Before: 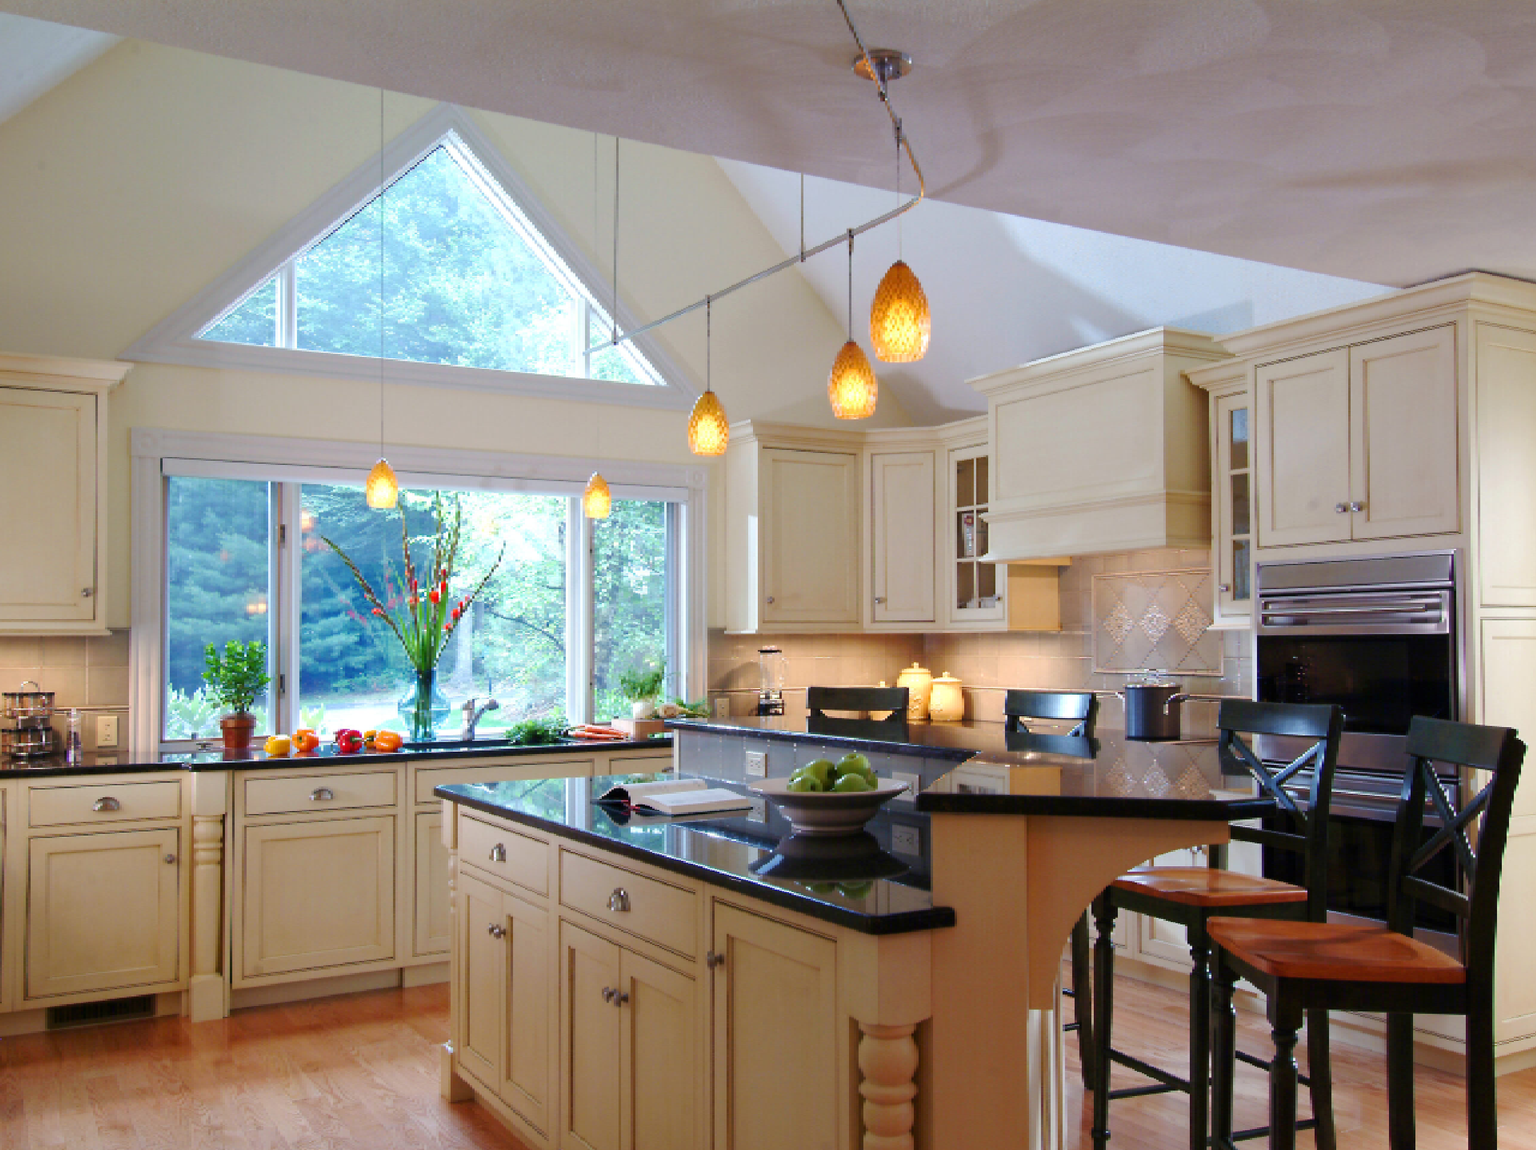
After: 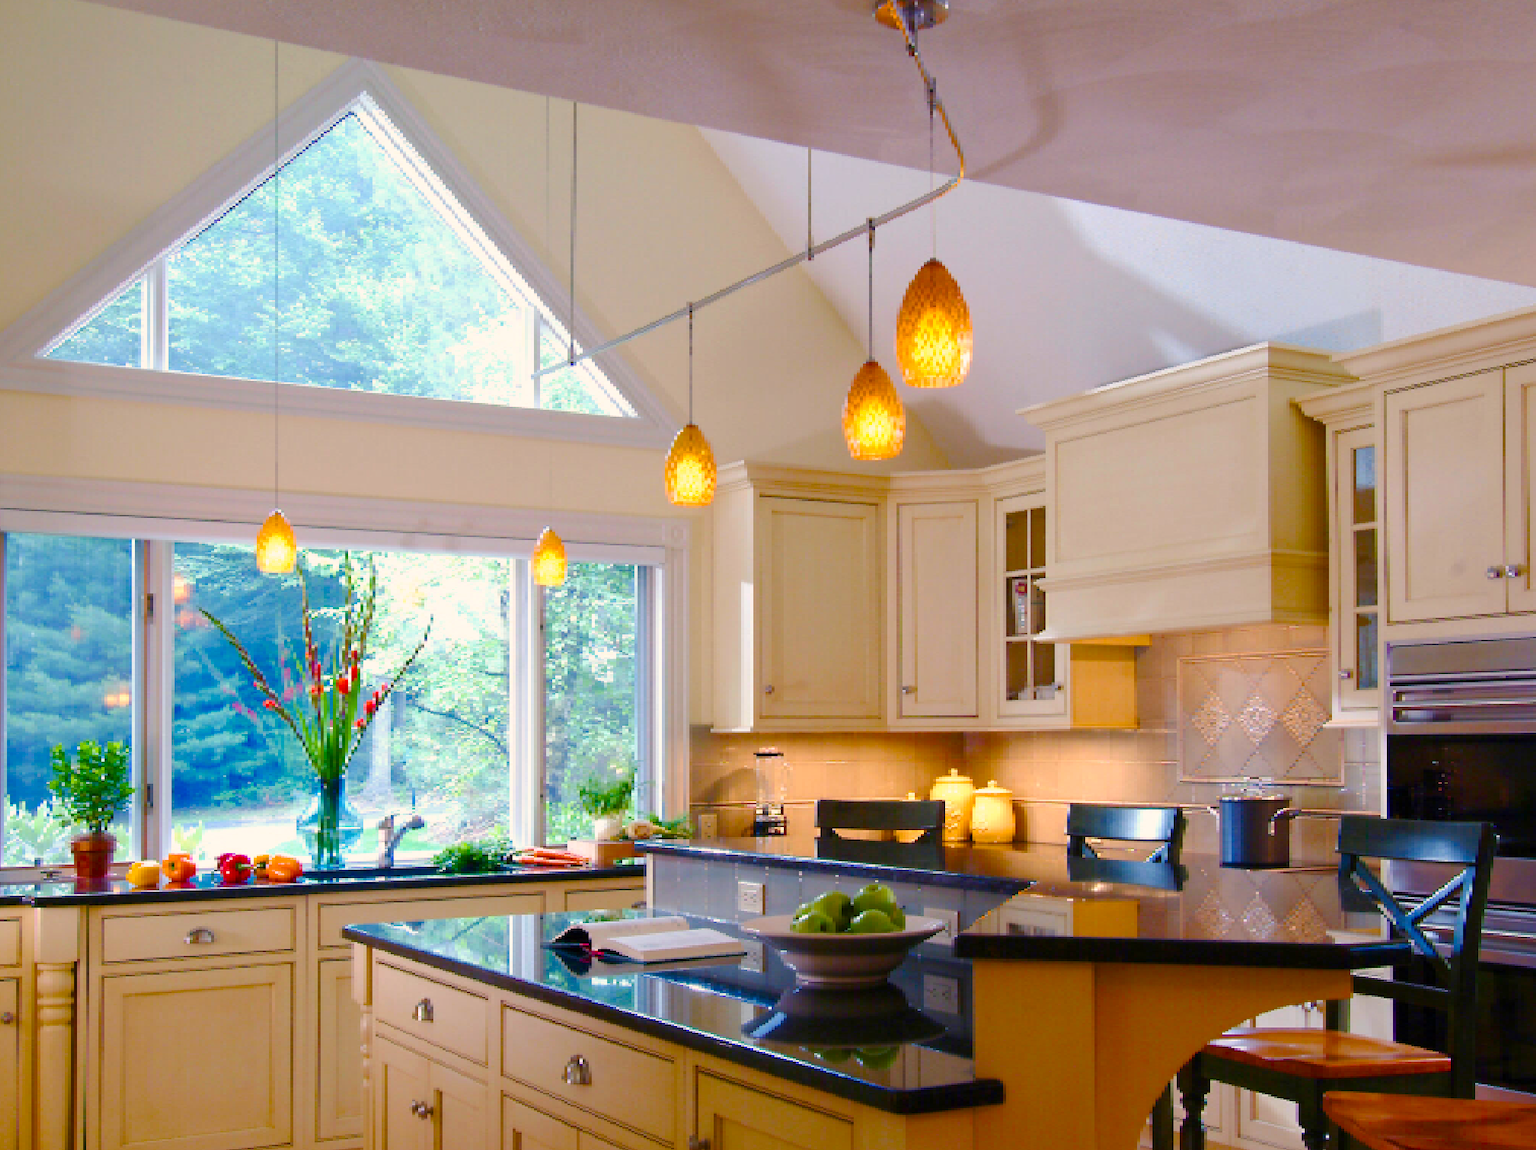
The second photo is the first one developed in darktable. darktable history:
crop and rotate: left 10.709%, top 5.018%, right 10.466%, bottom 16.15%
color balance rgb: highlights gain › chroma 2.982%, highlights gain › hue 54.39°, perceptual saturation grading › global saturation 45.069%, perceptual saturation grading › highlights -25.687%, perceptual saturation grading › shadows 49.751%, global vibrance 14.598%
